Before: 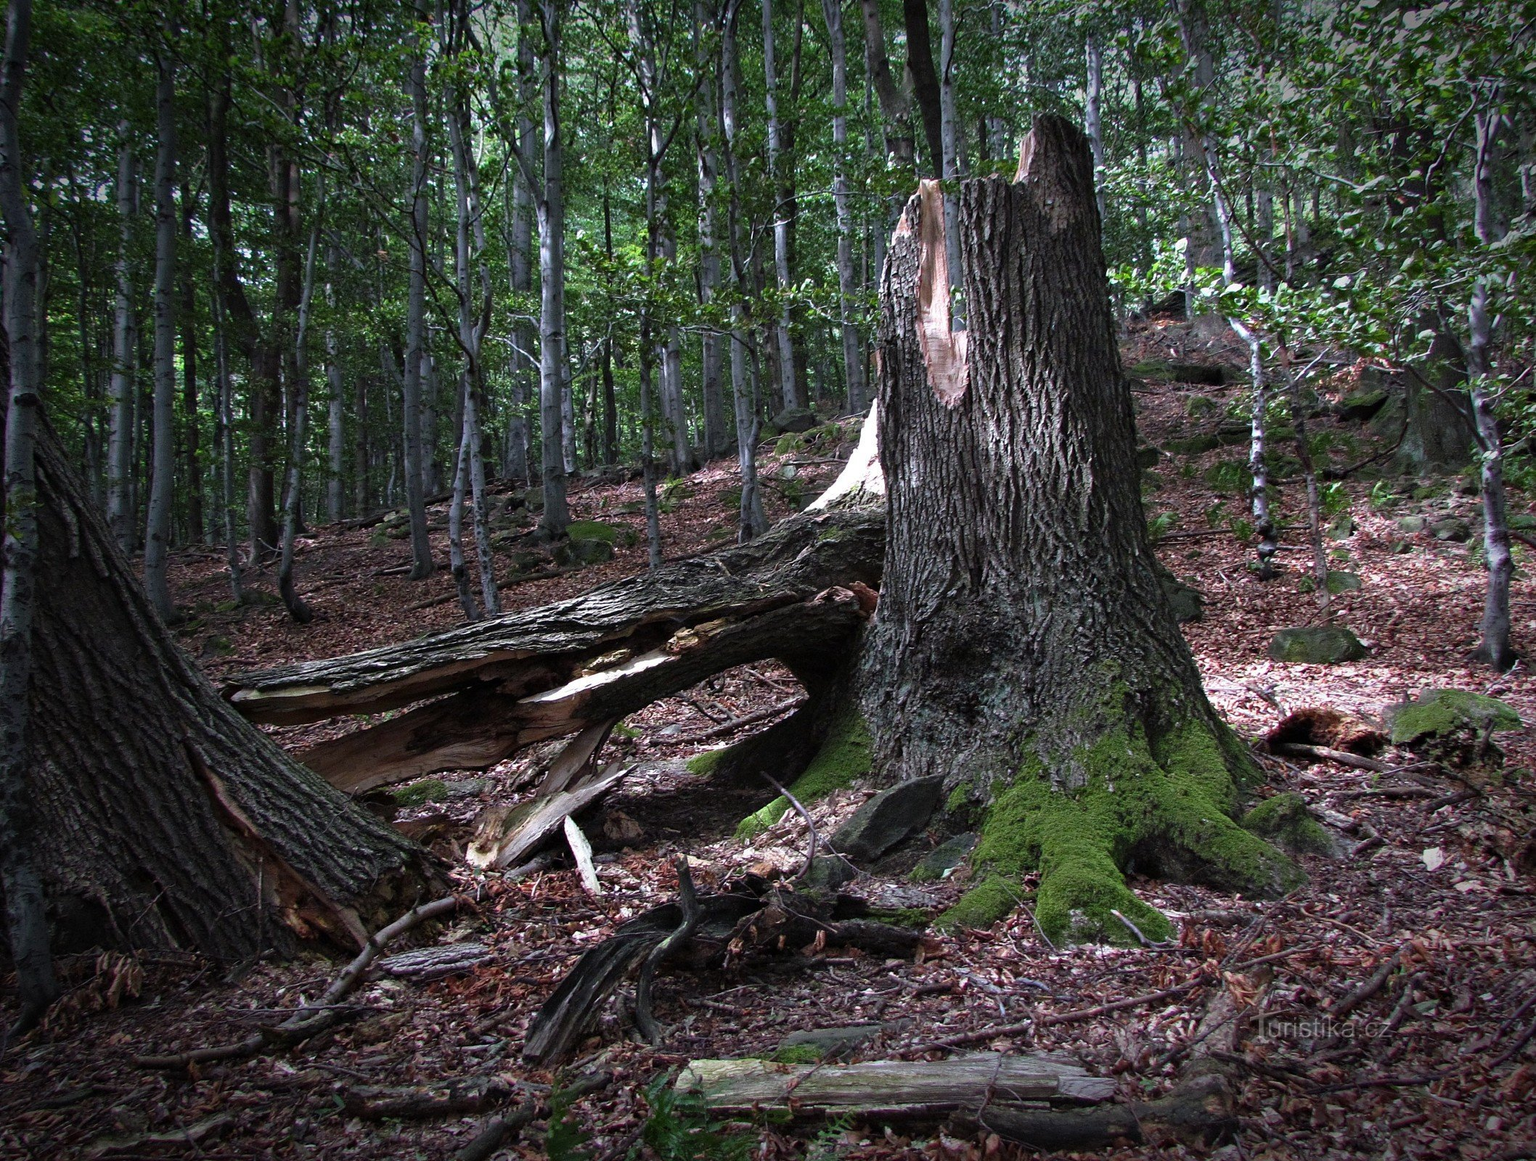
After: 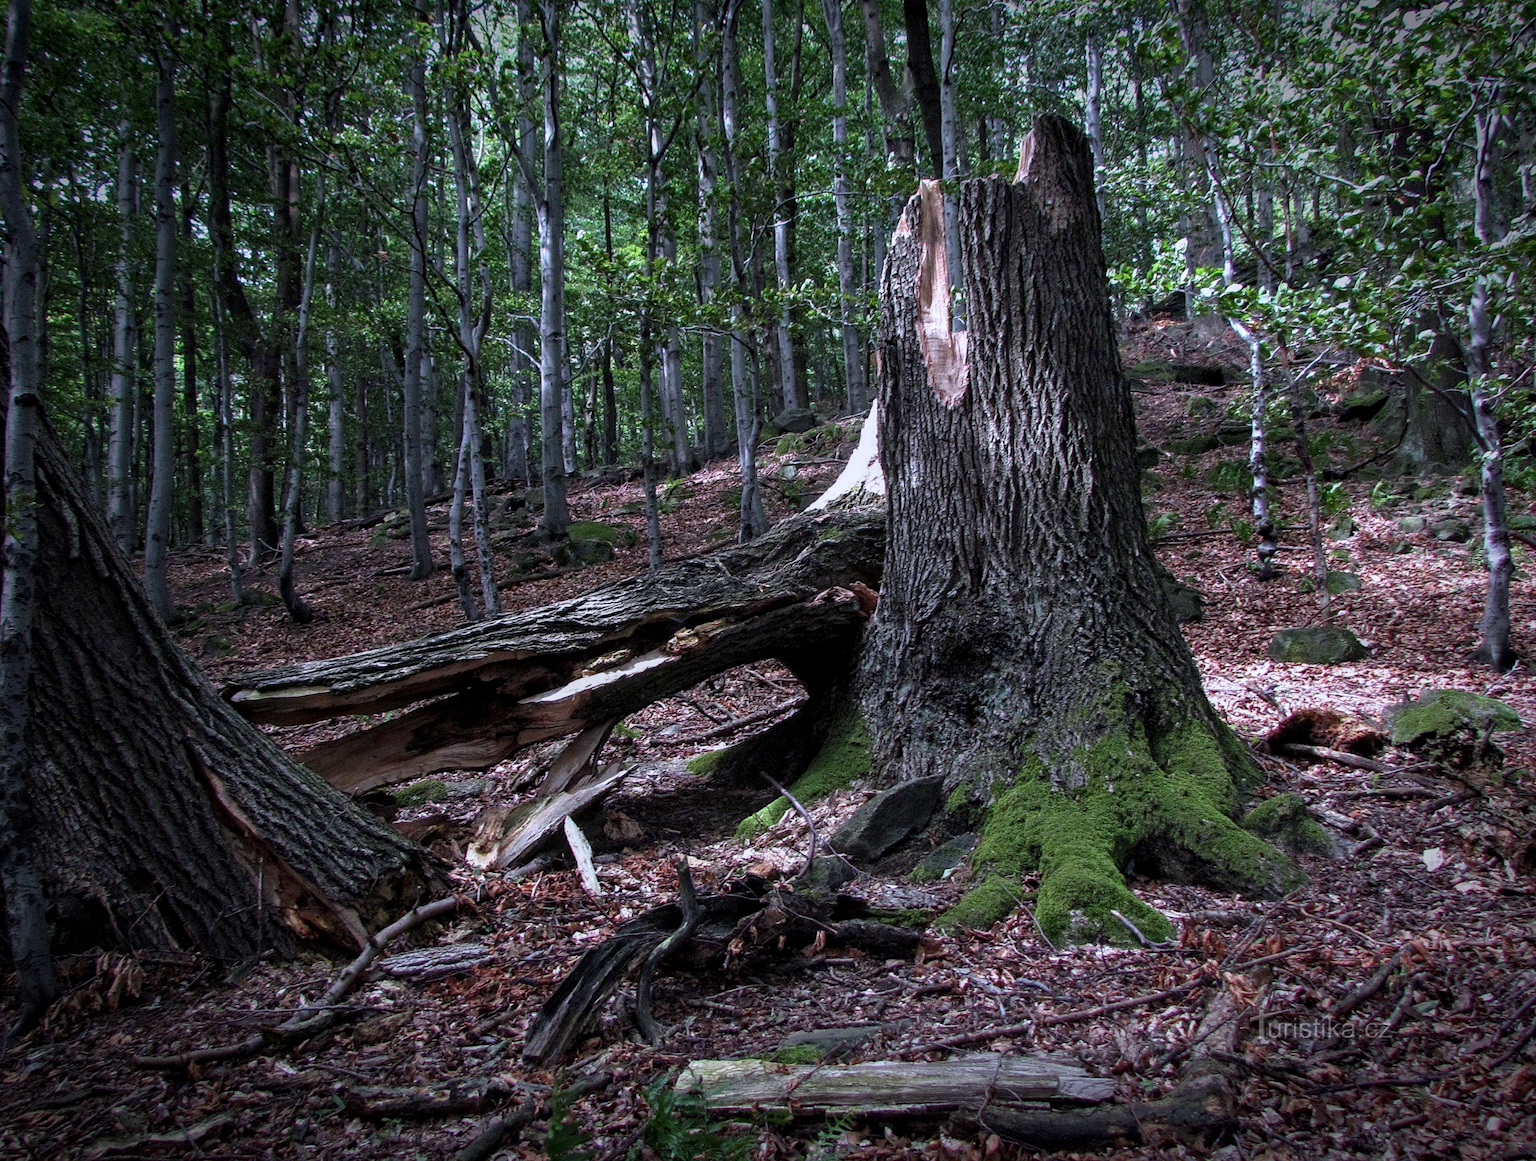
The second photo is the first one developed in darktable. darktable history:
exposure: black level correction 0.001, exposure -0.123 EV, compensate highlight preservation false
color calibration: illuminant as shot in camera, x 0.358, y 0.373, temperature 4628.91 K
local contrast: on, module defaults
